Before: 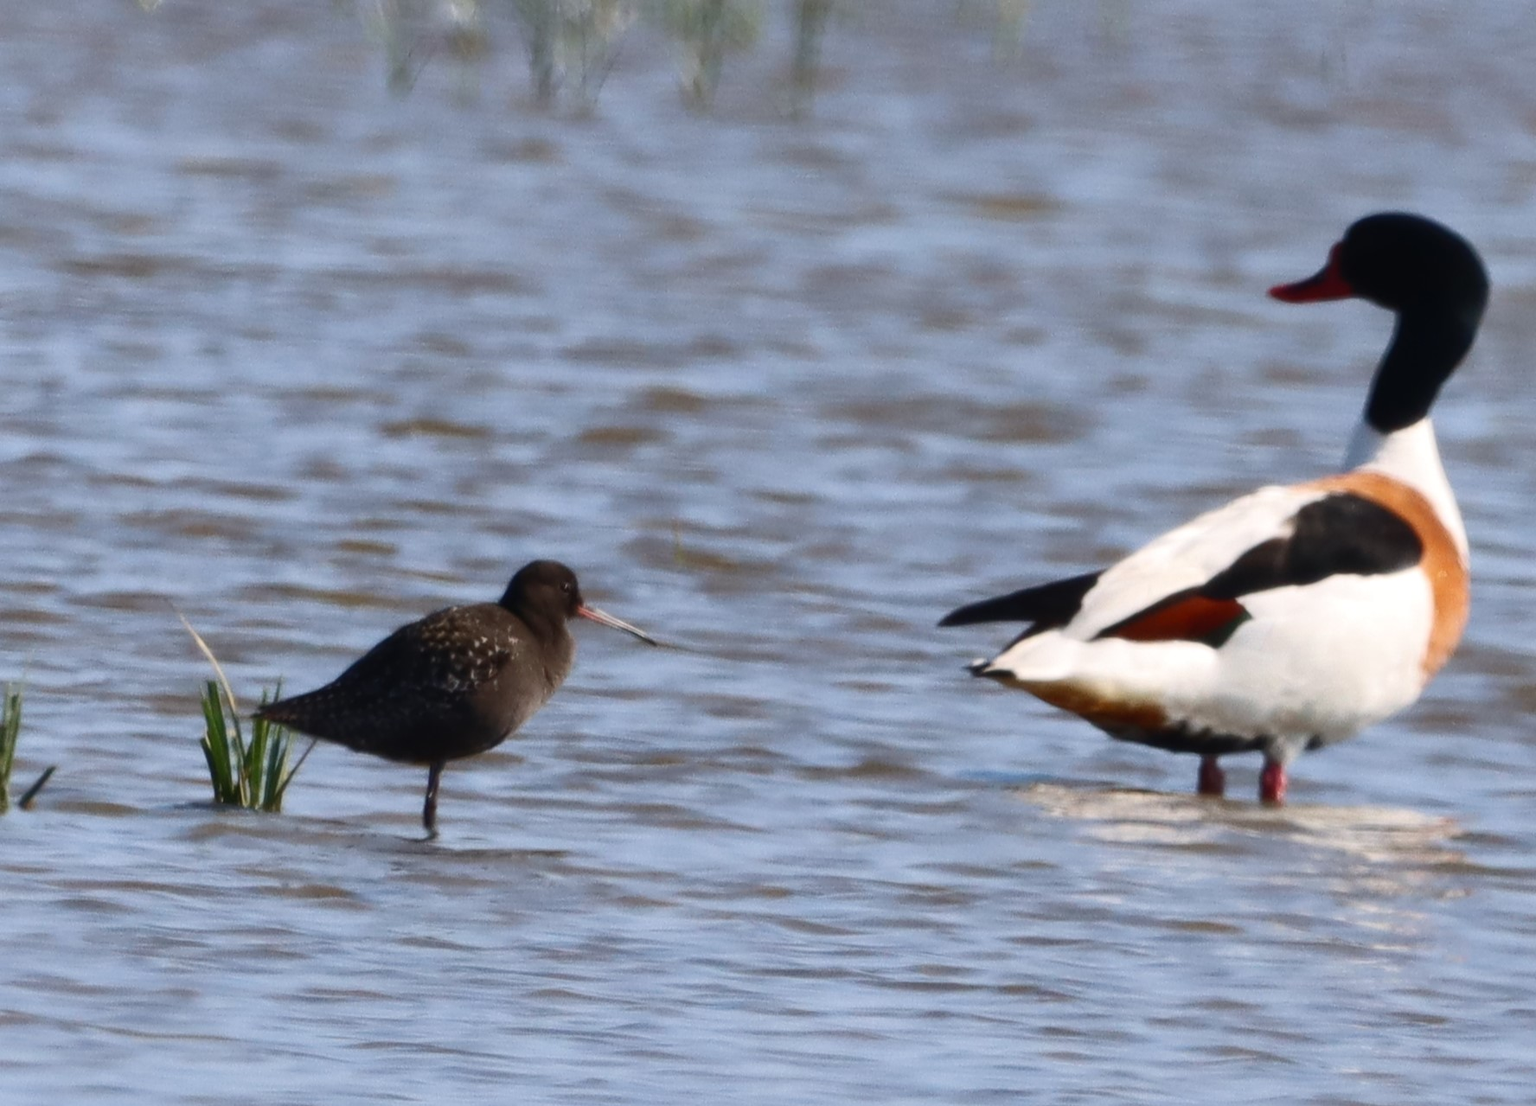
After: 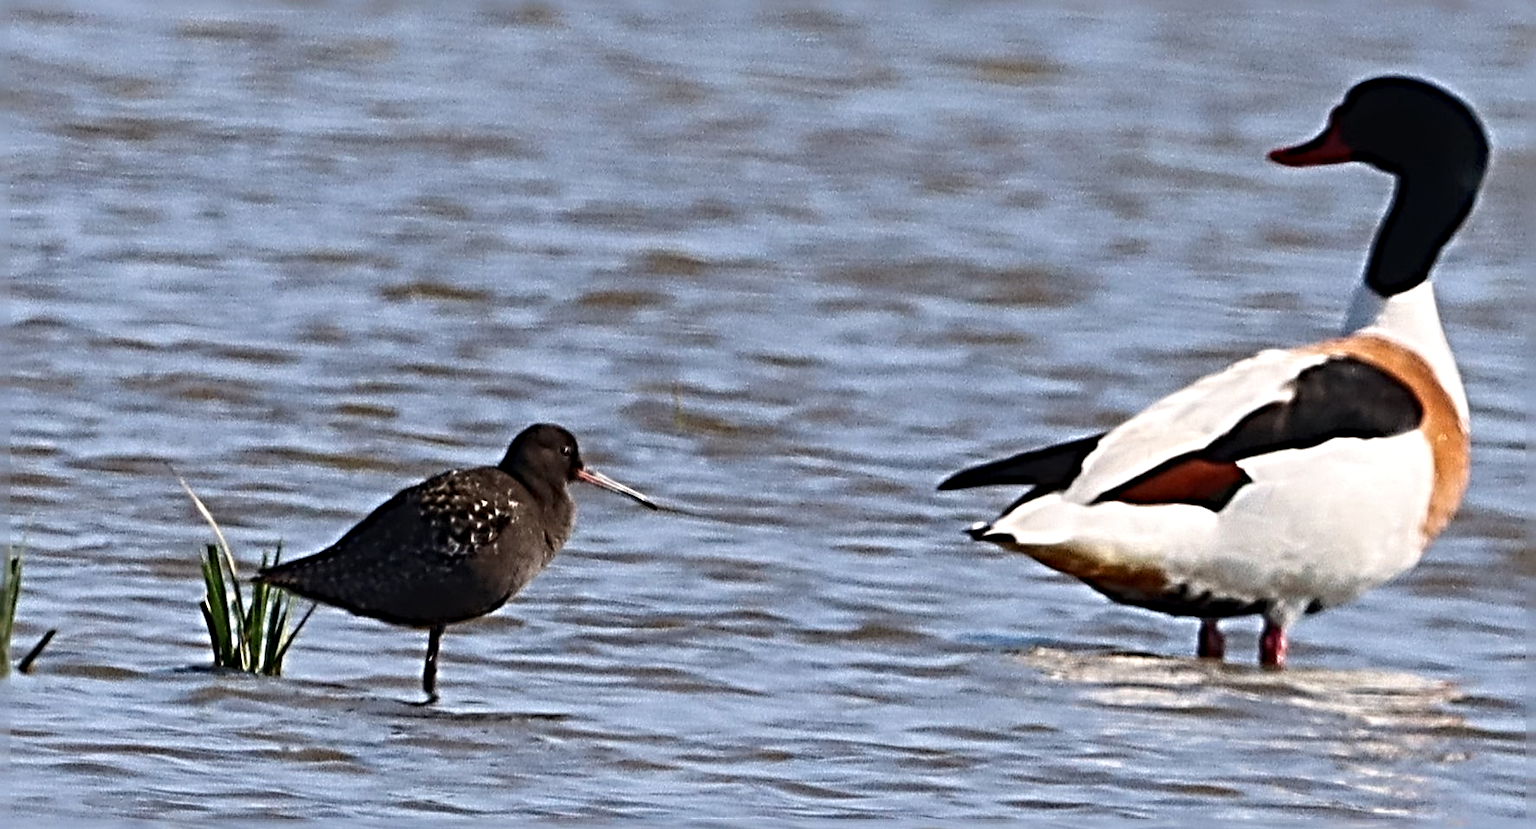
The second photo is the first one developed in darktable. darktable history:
sharpen: radius 6.272, amount 1.791, threshold 0.169
crop and rotate: top 12.422%, bottom 12.525%
